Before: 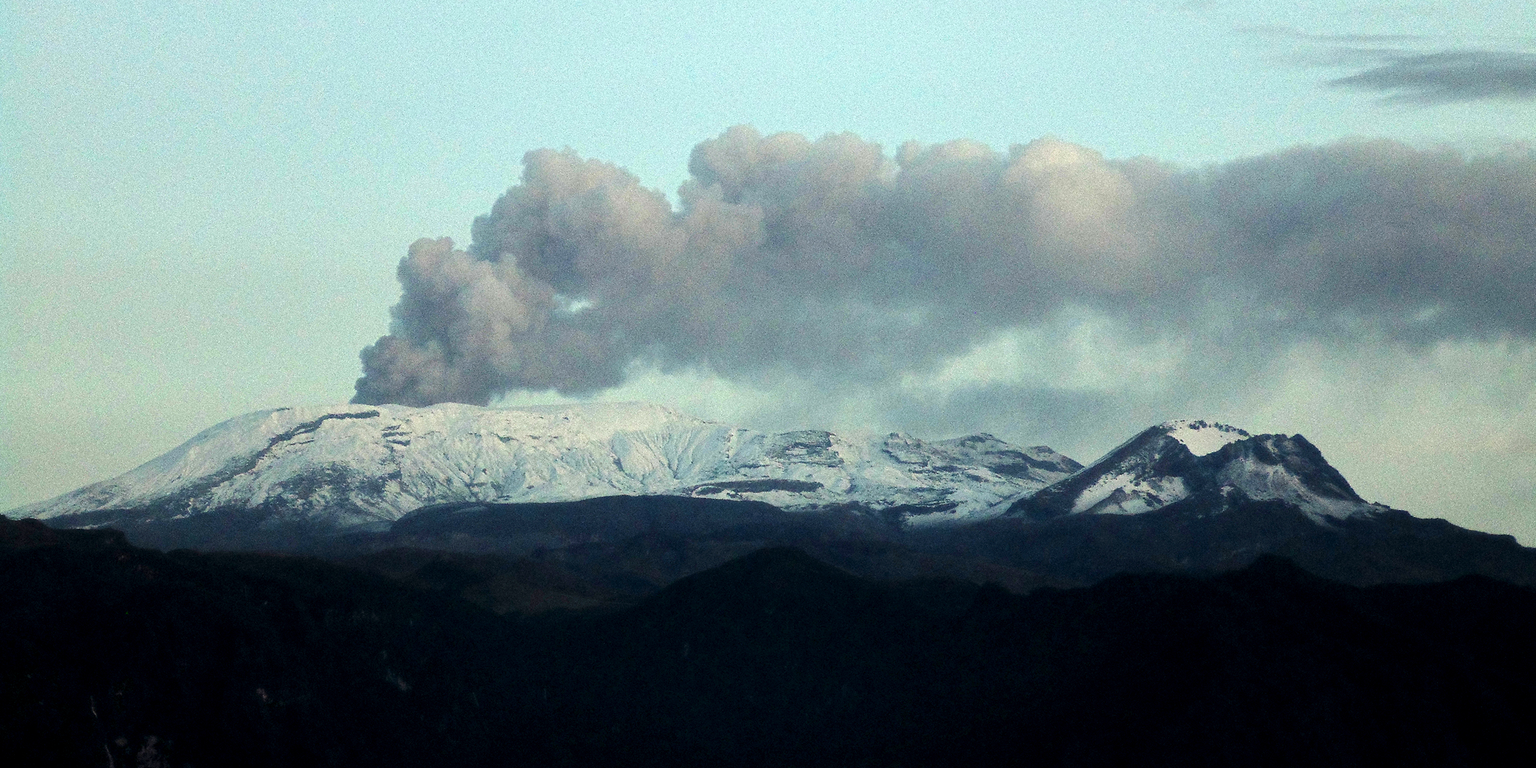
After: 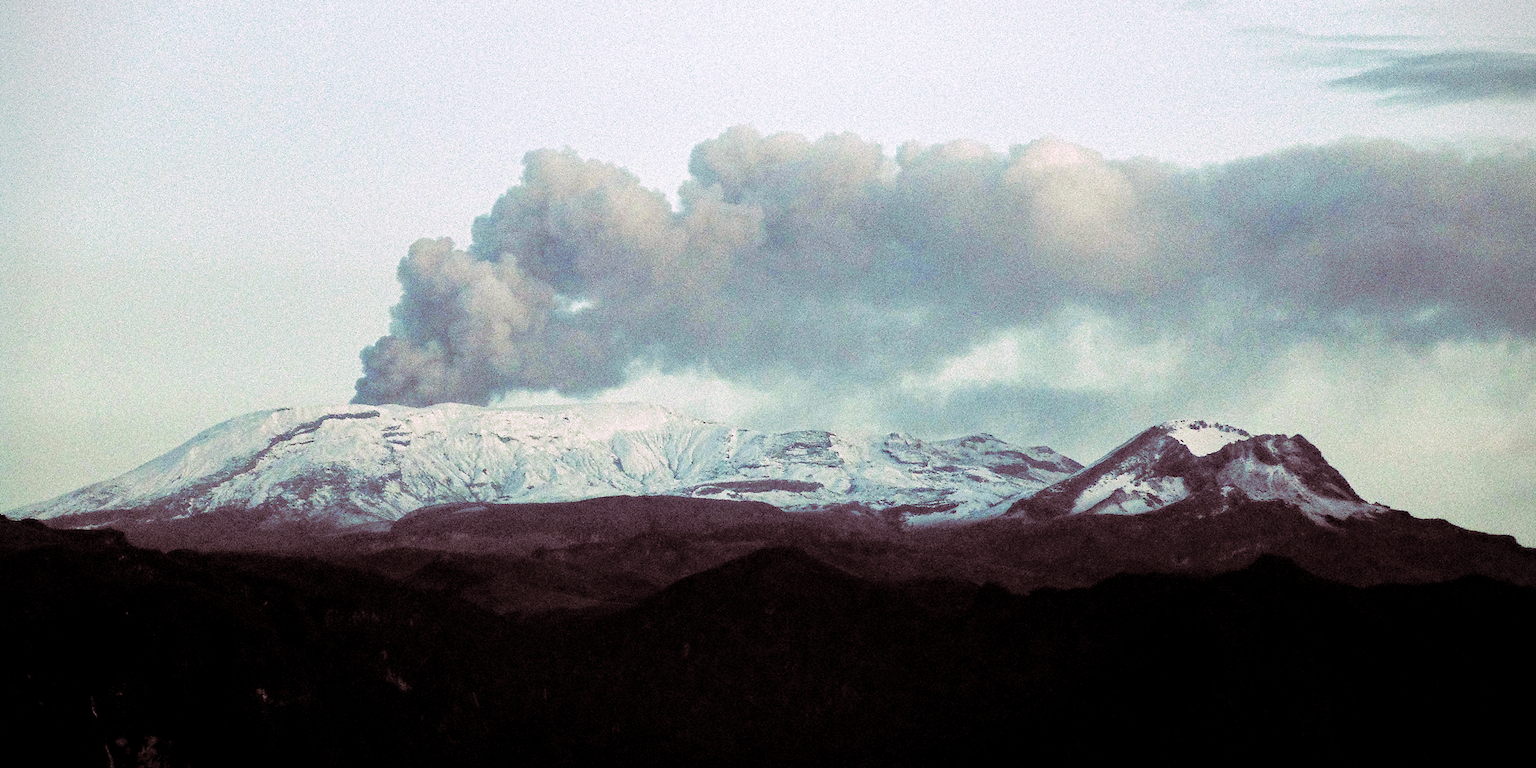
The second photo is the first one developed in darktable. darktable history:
local contrast: highlights 100%, shadows 100%, detail 120%, midtone range 0.2
haze removal: strength 0.29, distance 0.25, compatibility mode true, adaptive false
filmic: grey point source 18, black point source -8.65, white point source 2.45, grey point target 18, white point target 100, output power 2.2, latitude stops 2, contrast 1.5, saturation 100, global saturation 100
vignetting: fall-off start 91.19%
split-toning: highlights › hue 298.8°, highlights › saturation 0.73, compress 41.76%
contrast brightness saturation: brightness 0.28
vibrance: on, module defaults
